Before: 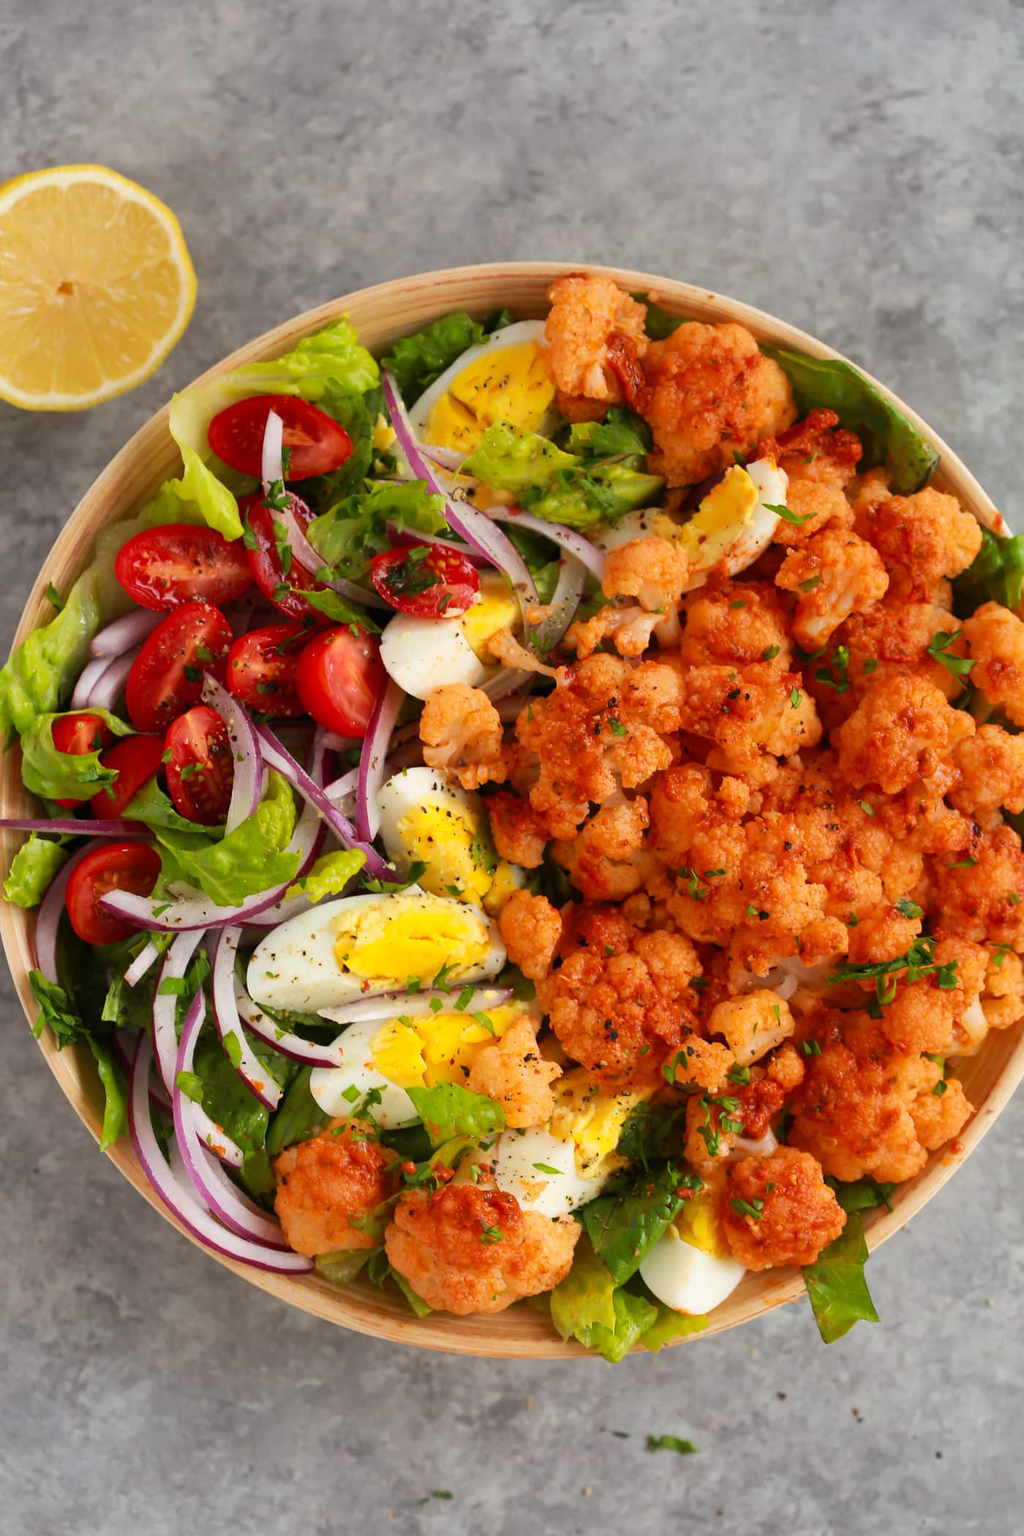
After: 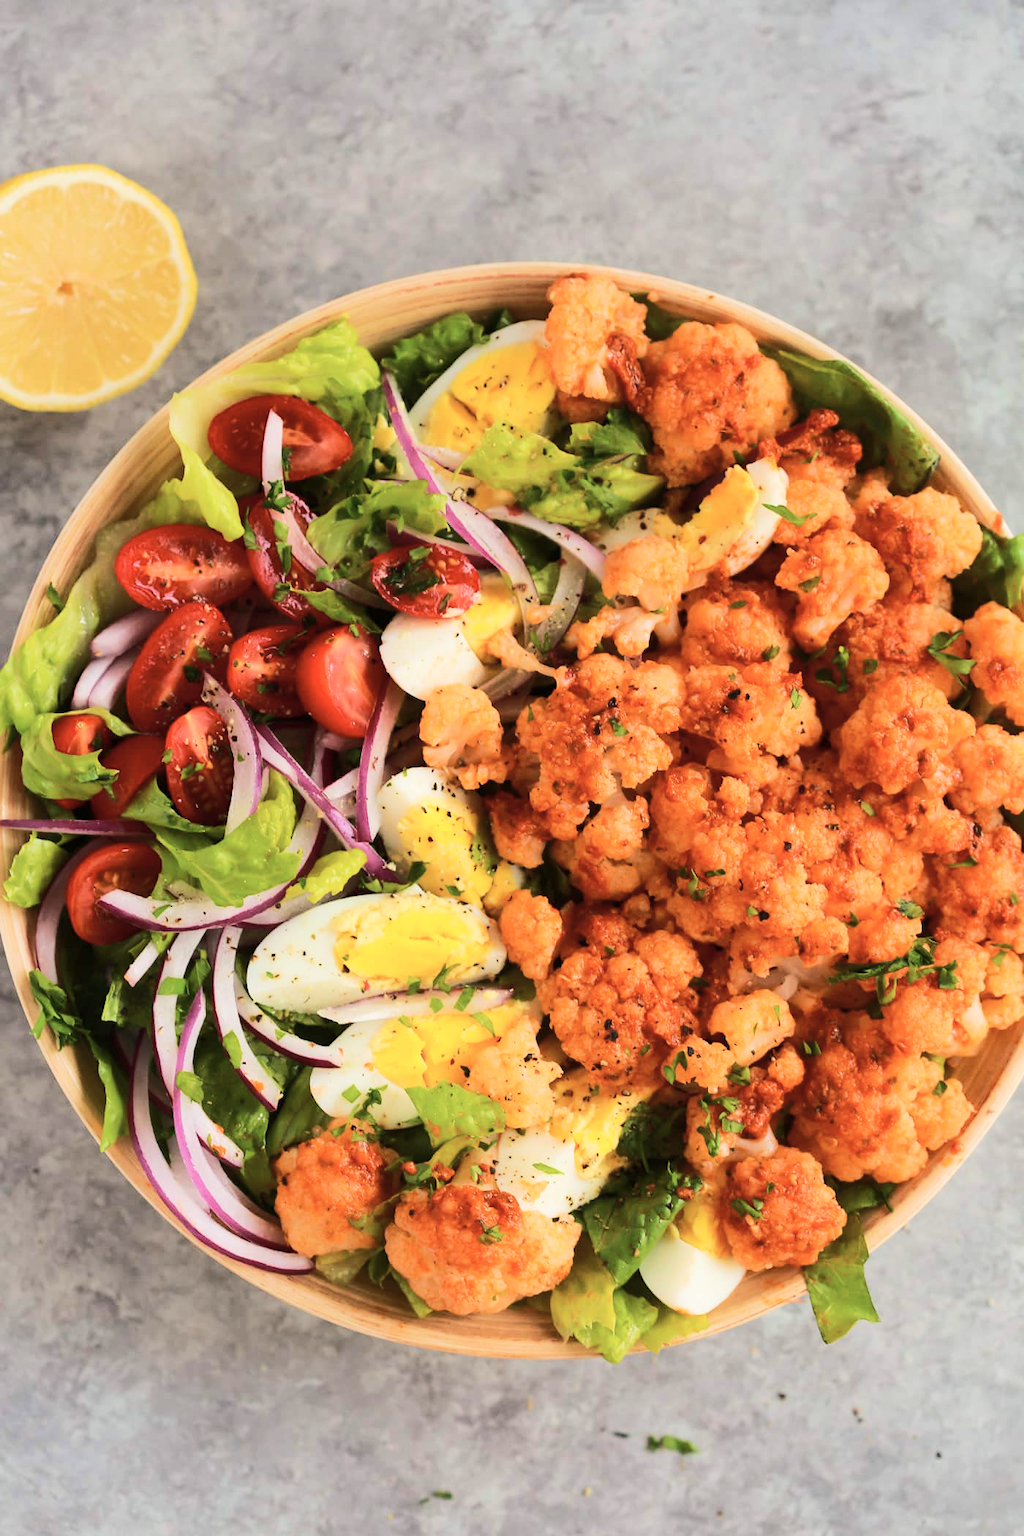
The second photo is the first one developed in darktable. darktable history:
velvia: on, module defaults
tone equalizer: on, module defaults
rgb curve: curves: ch0 [(0, 0) (0.284, 0.292) (0.505, 0.644) (1, 1)], compensate middle gray true
color correction: saturation 0.8
